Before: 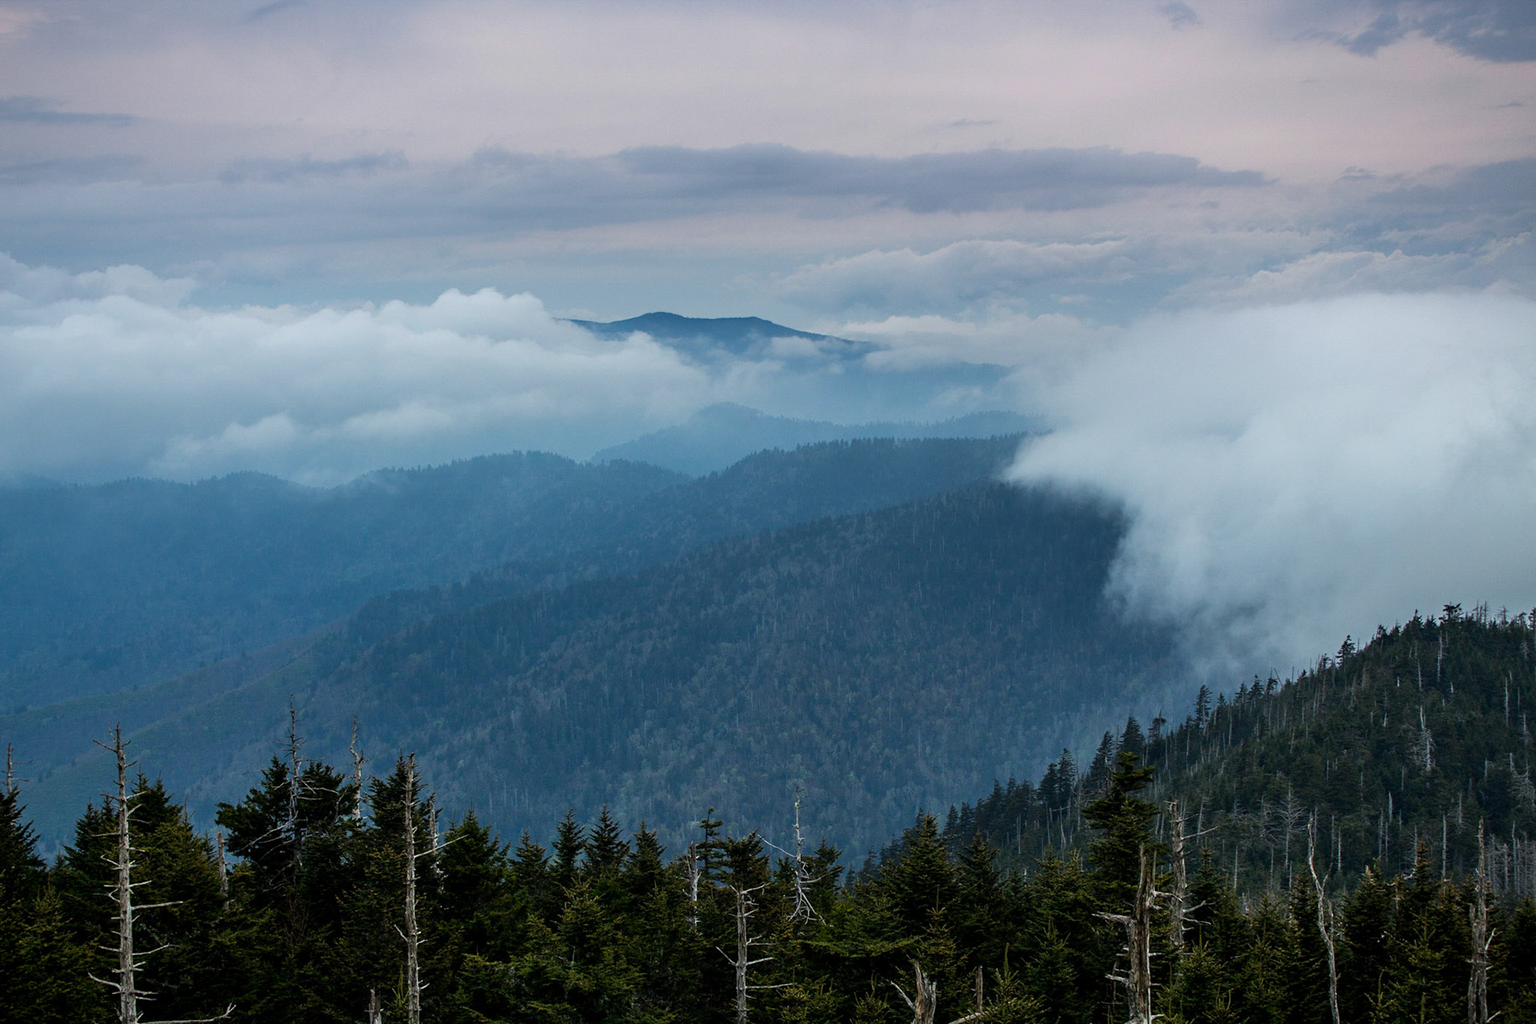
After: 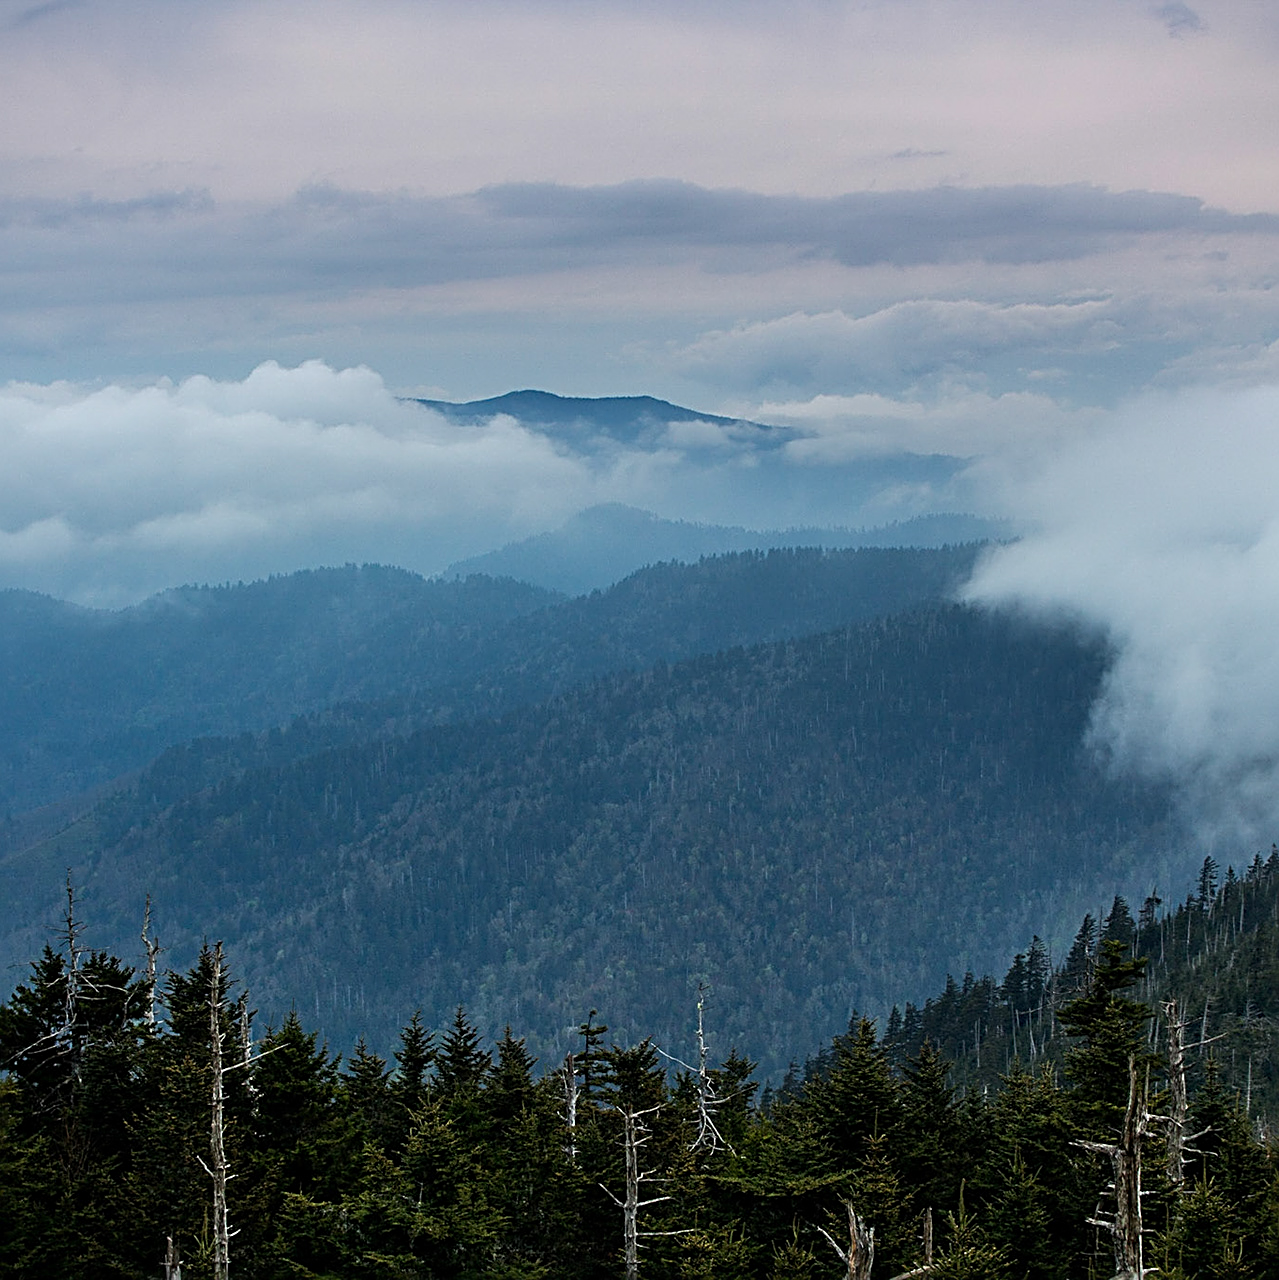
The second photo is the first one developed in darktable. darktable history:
sharpen: radius 2.817, amount 0.715
crop: left 15.419%, right 17.914%
